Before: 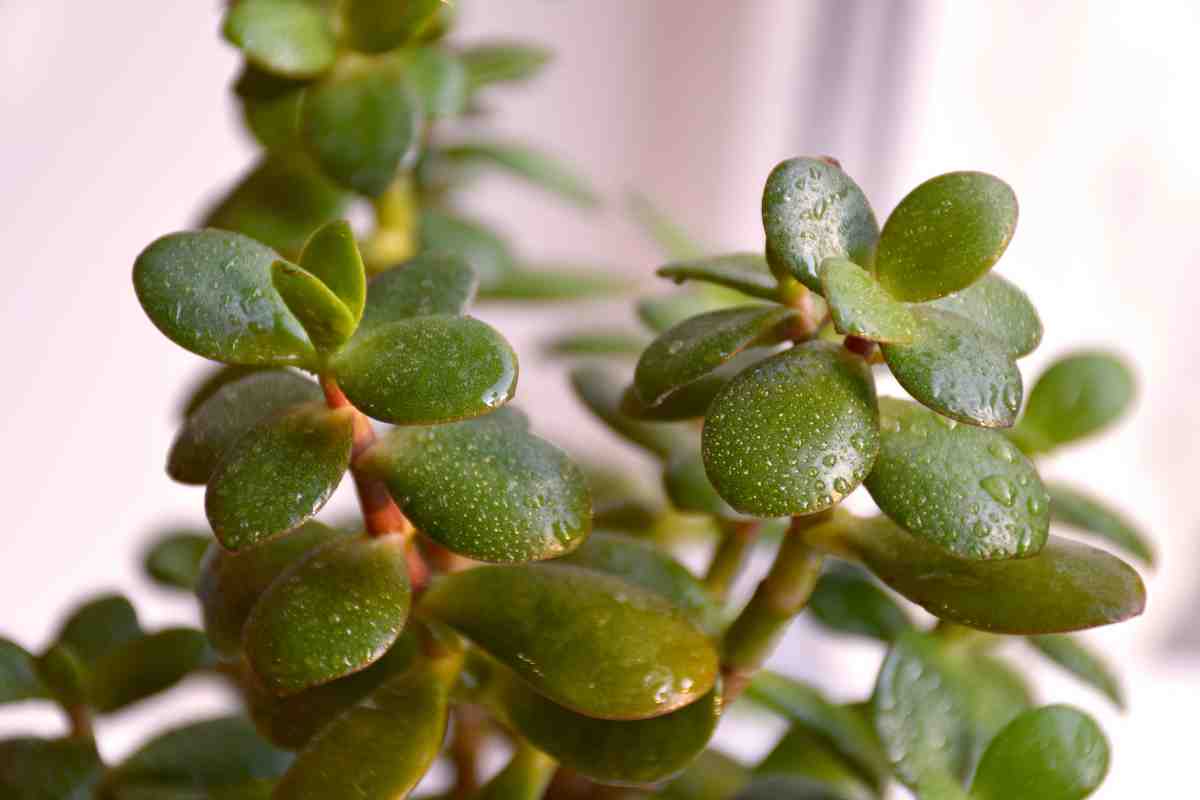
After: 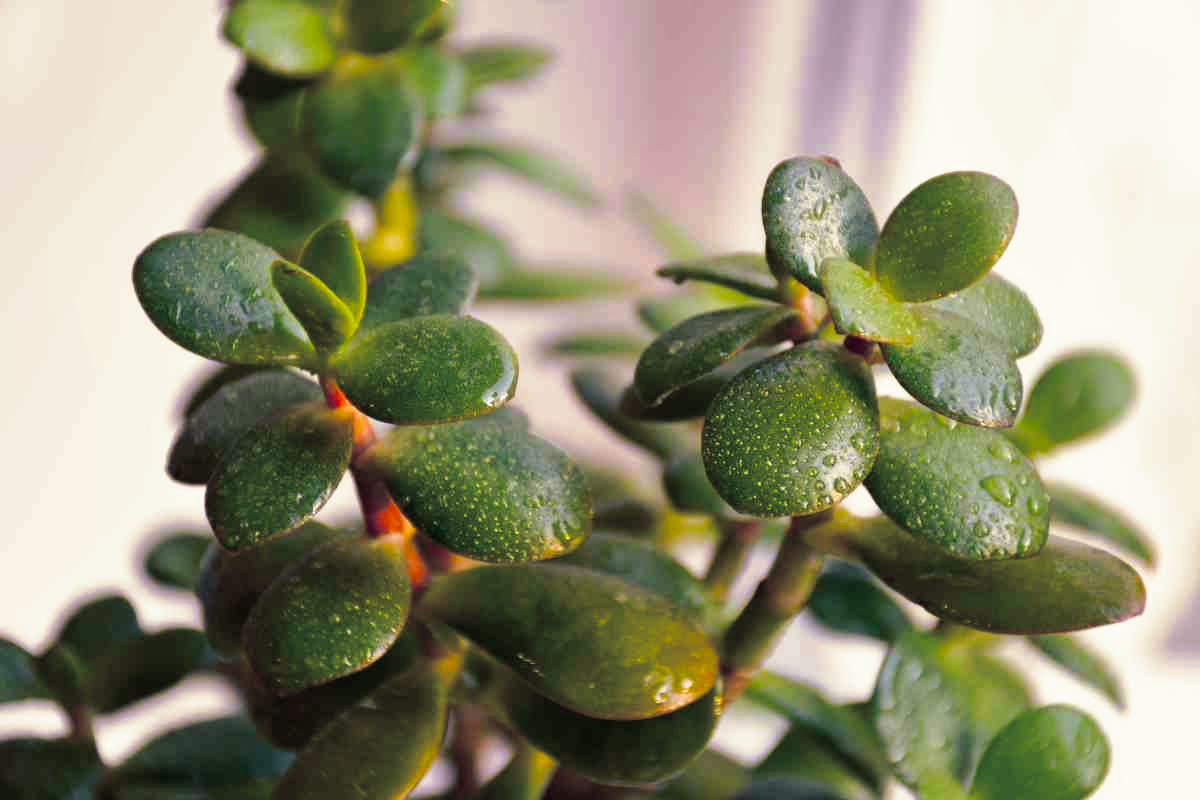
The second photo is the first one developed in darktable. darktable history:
shadows and highlights: shadows 10, white point adjustment 1, highlights -40
split-toning: shadows › hue 216°, shadows › saturation 1, highlights › hue 57.6°, balance -33.4
filmic rgb: black relative exposure -12 EV, white relative exposure 2.8 EV, threshold 3 EV, target black luminance 0%, hardness 8.06, latitude 70.41%, contrast 1.14, highlights saturation mix 10%, shadows ↔ highlights balance -0.388%, color science v4 (2020), iterations of high-quality reconstruction 10, contrast in shadows soft, contrast in highlights soft, enable highlight reconstruction true
